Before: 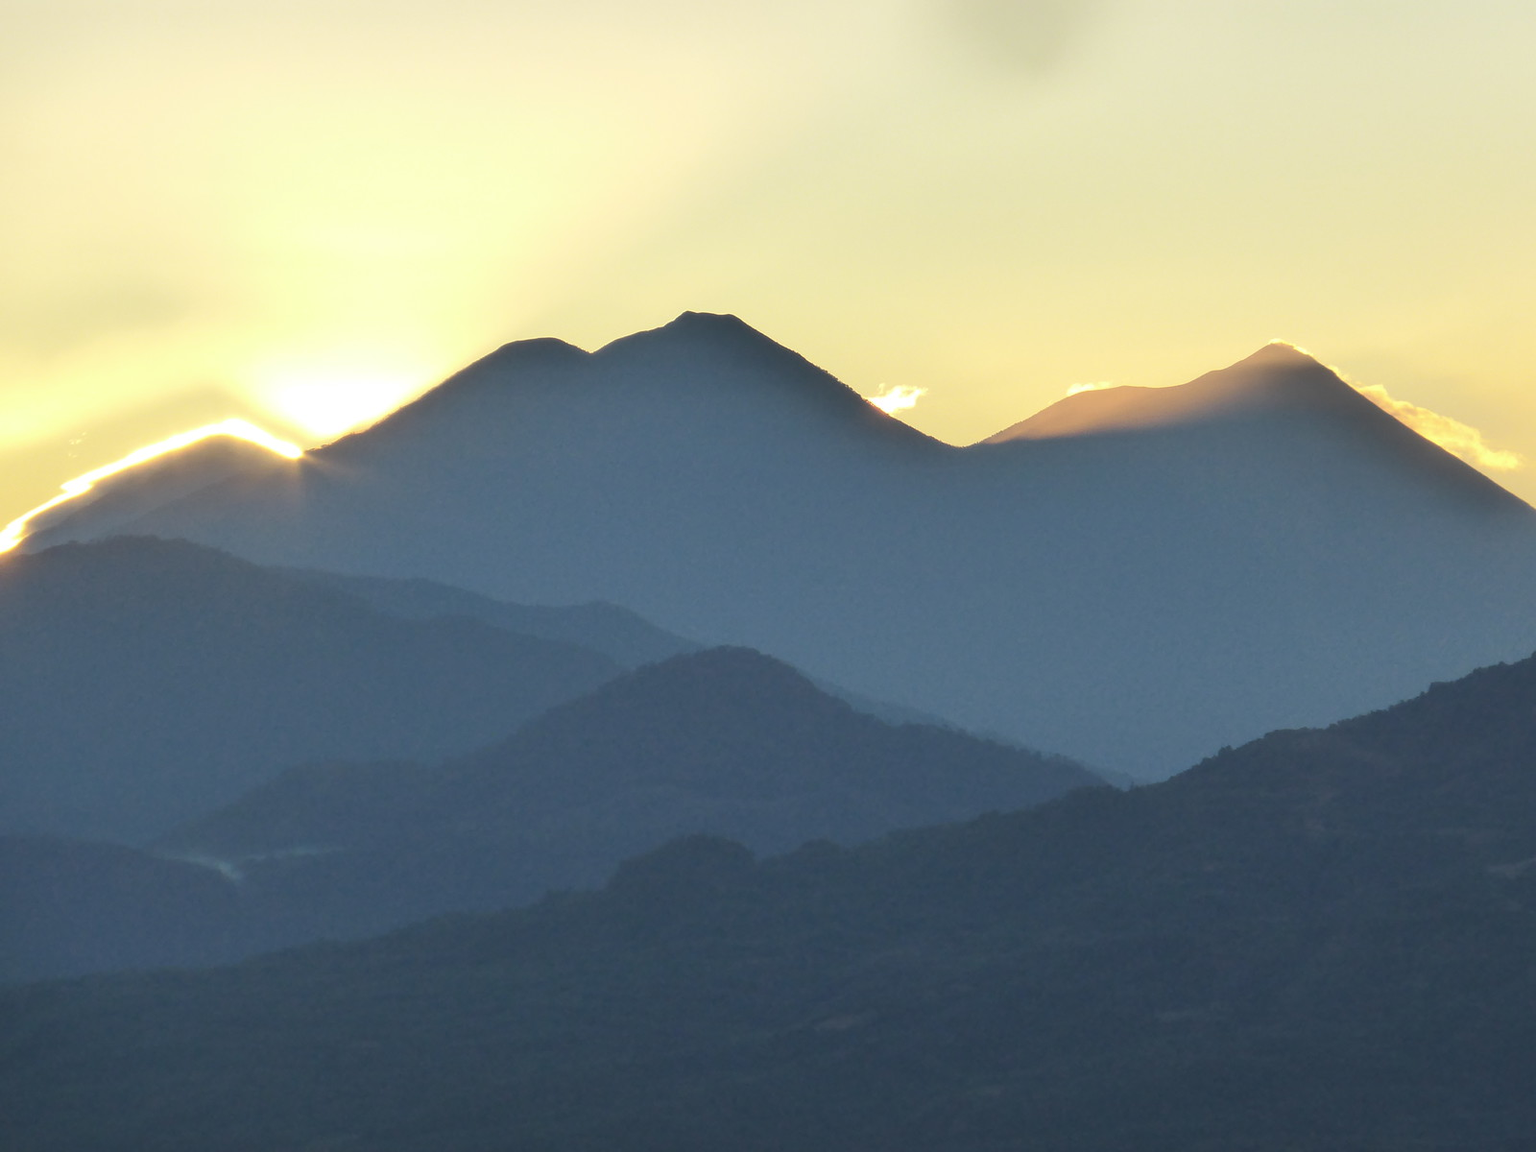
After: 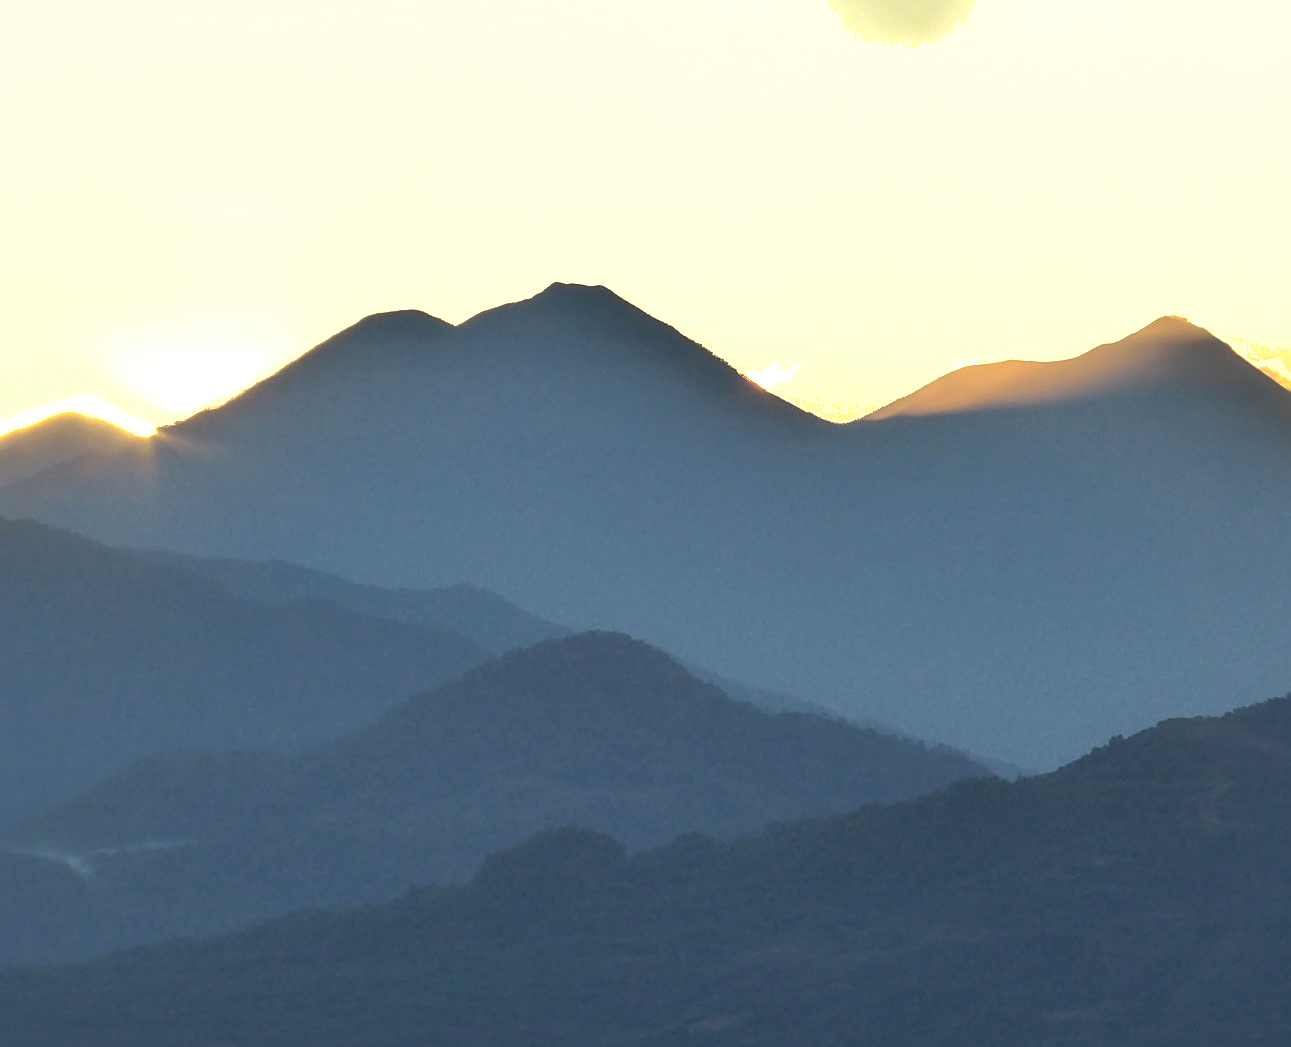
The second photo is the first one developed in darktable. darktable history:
tone equalizer: -8 EV -0.453 EV, -7 EV -0.414 EV, -6 EV -0.357 EV, -5 EV -0.205 EV, -3 EV 0.192 EV, -2 EV 0.349 EV, -1 EV 0.392 EV, +0 EV 0.41 EV, edges refinement/feathering 500, mask exposure compensation -1.57 EV, preserve details guided filter
shadows and highlights: on, module defaults
sharpen: on, module defaults
crop: left 10.008%, top 3.548%, right 9.245%, bottom 9.177%
exposure: black level correction 0.008, exposure 0.099 EV, compensate highlight preservation false
